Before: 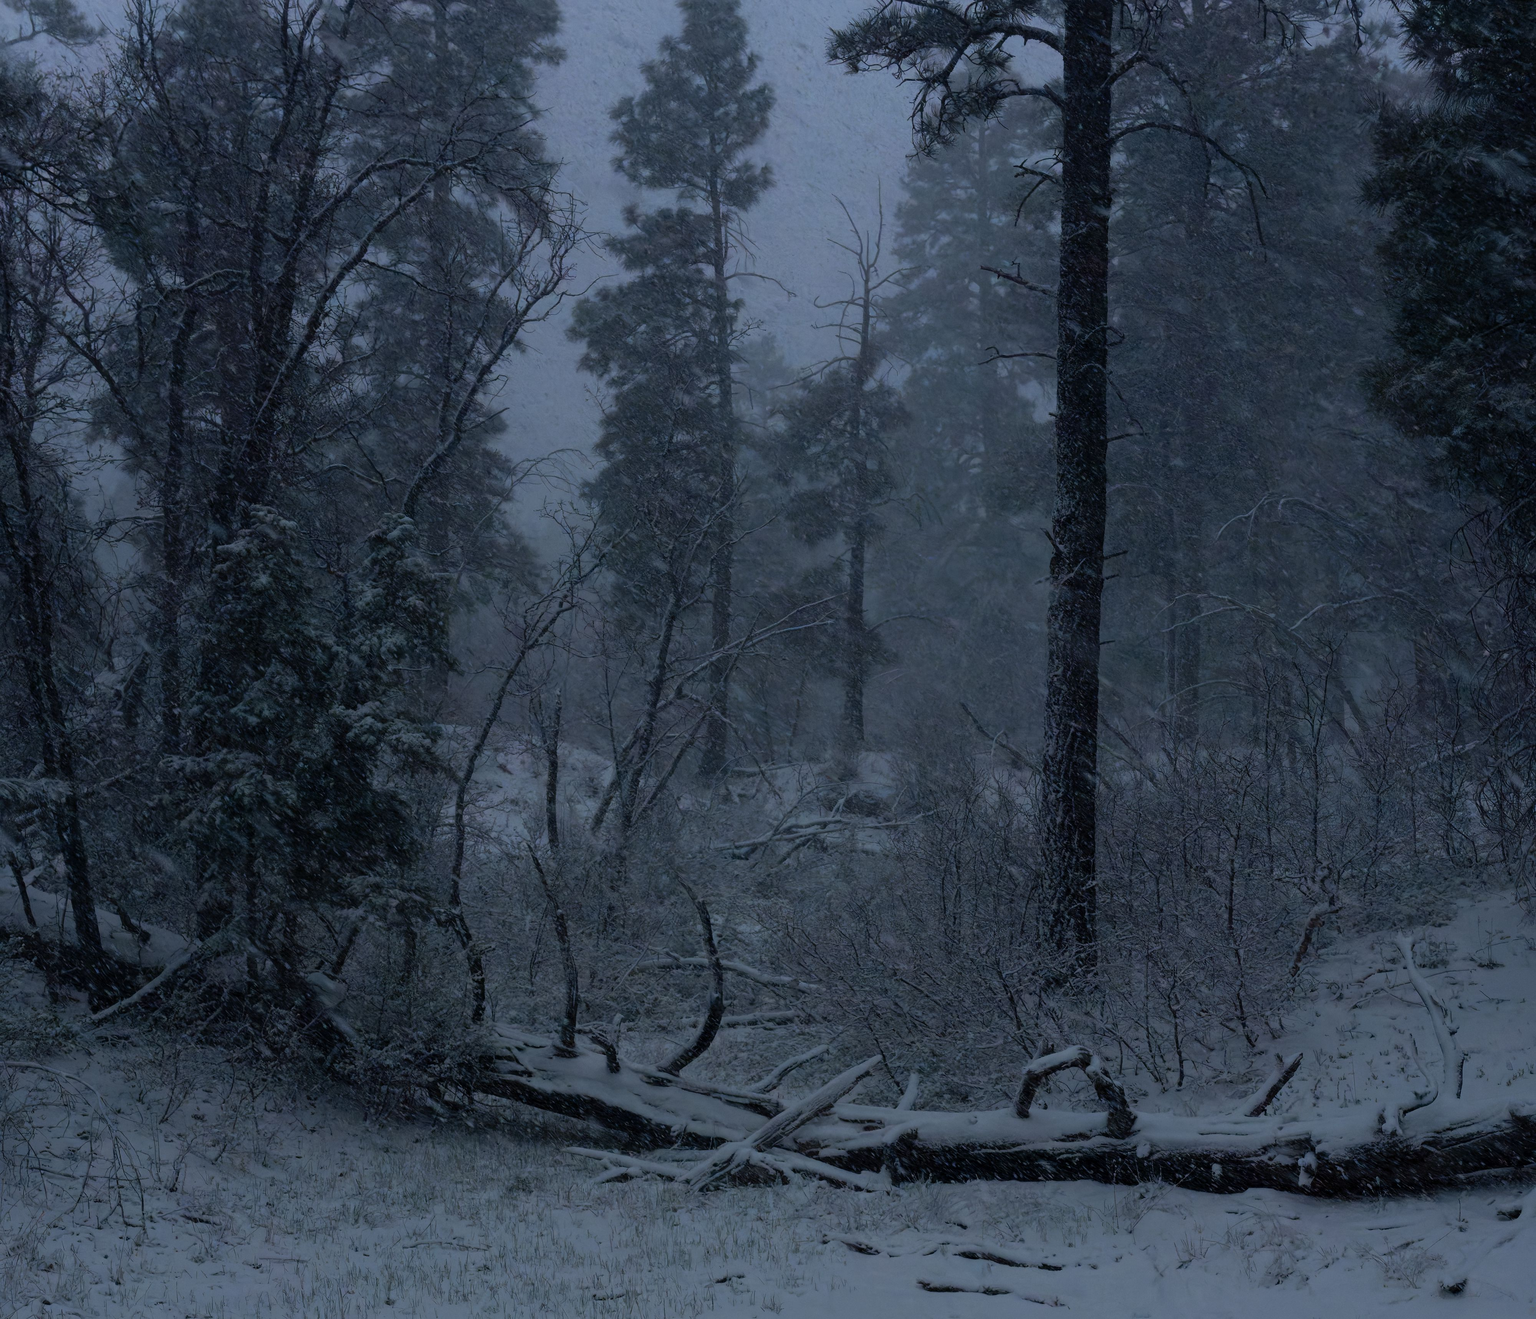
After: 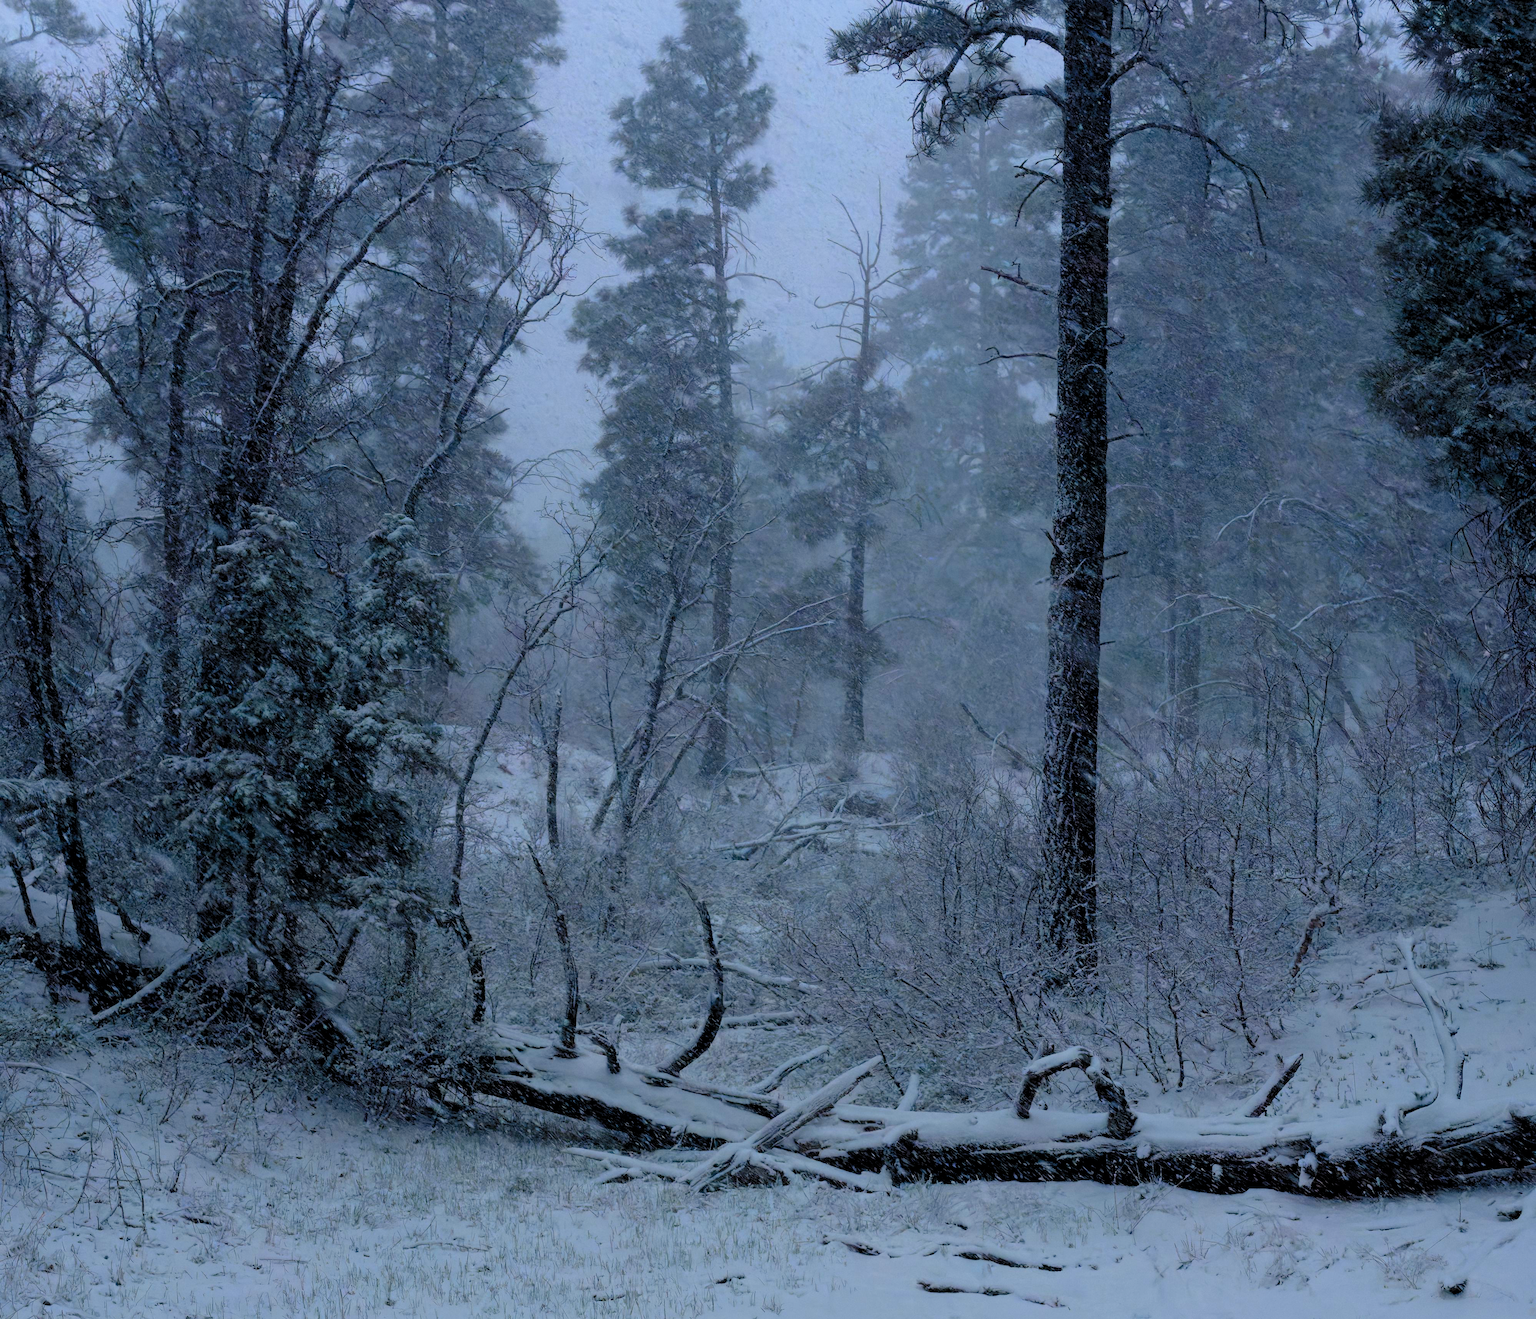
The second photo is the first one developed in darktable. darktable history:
levels: levels [0.036, 0.364, 0.827]
